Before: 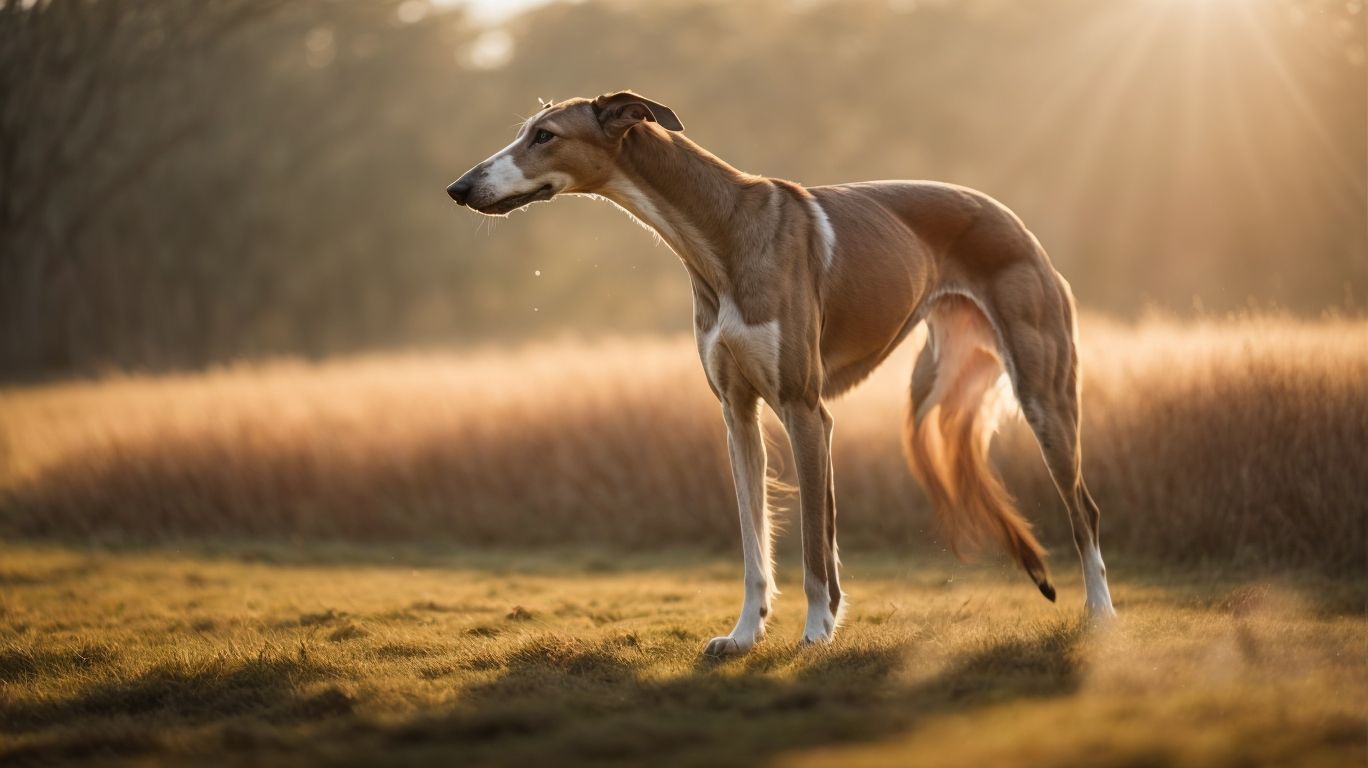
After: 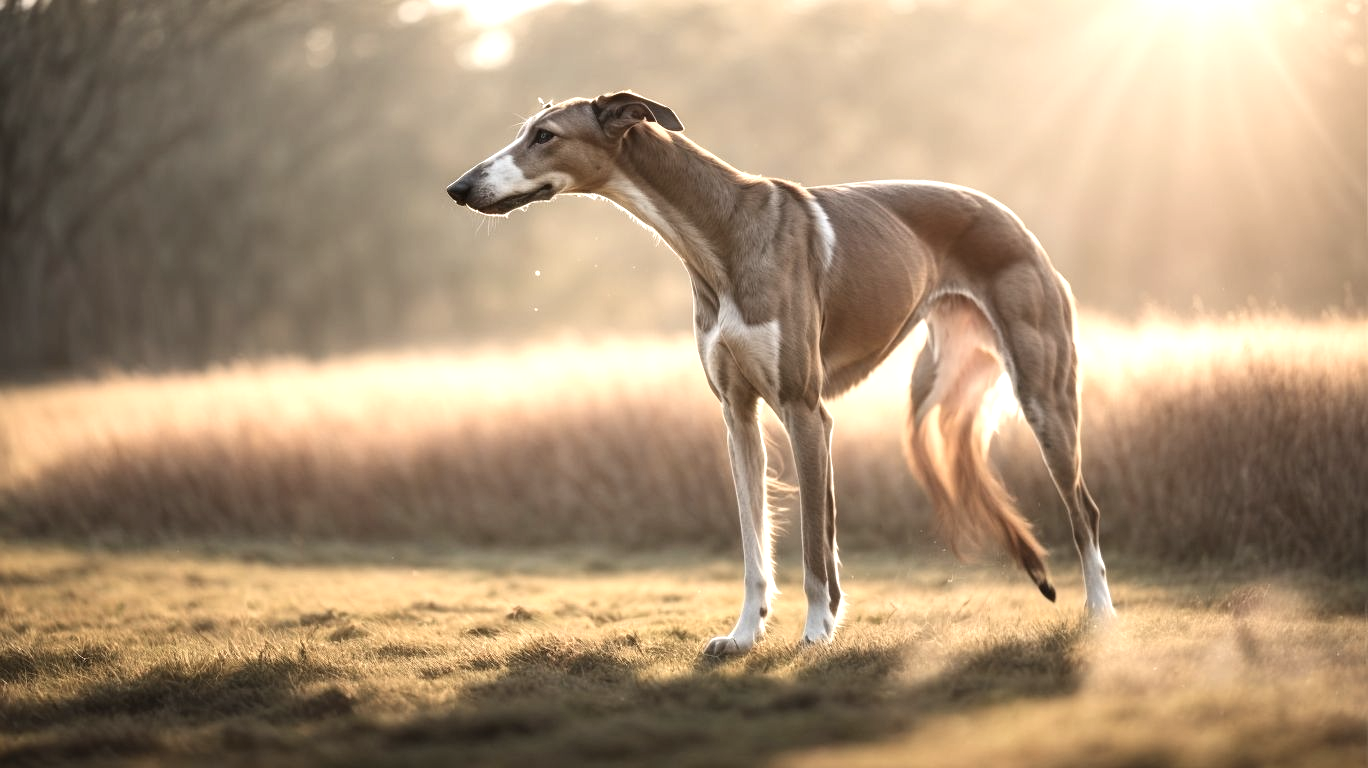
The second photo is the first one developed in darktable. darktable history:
contrast brightness saturation: contrast 0.1, saturation -0.36
exposure: black level correction 0, exposure 0.9 EV, compensate highlight preservation false
